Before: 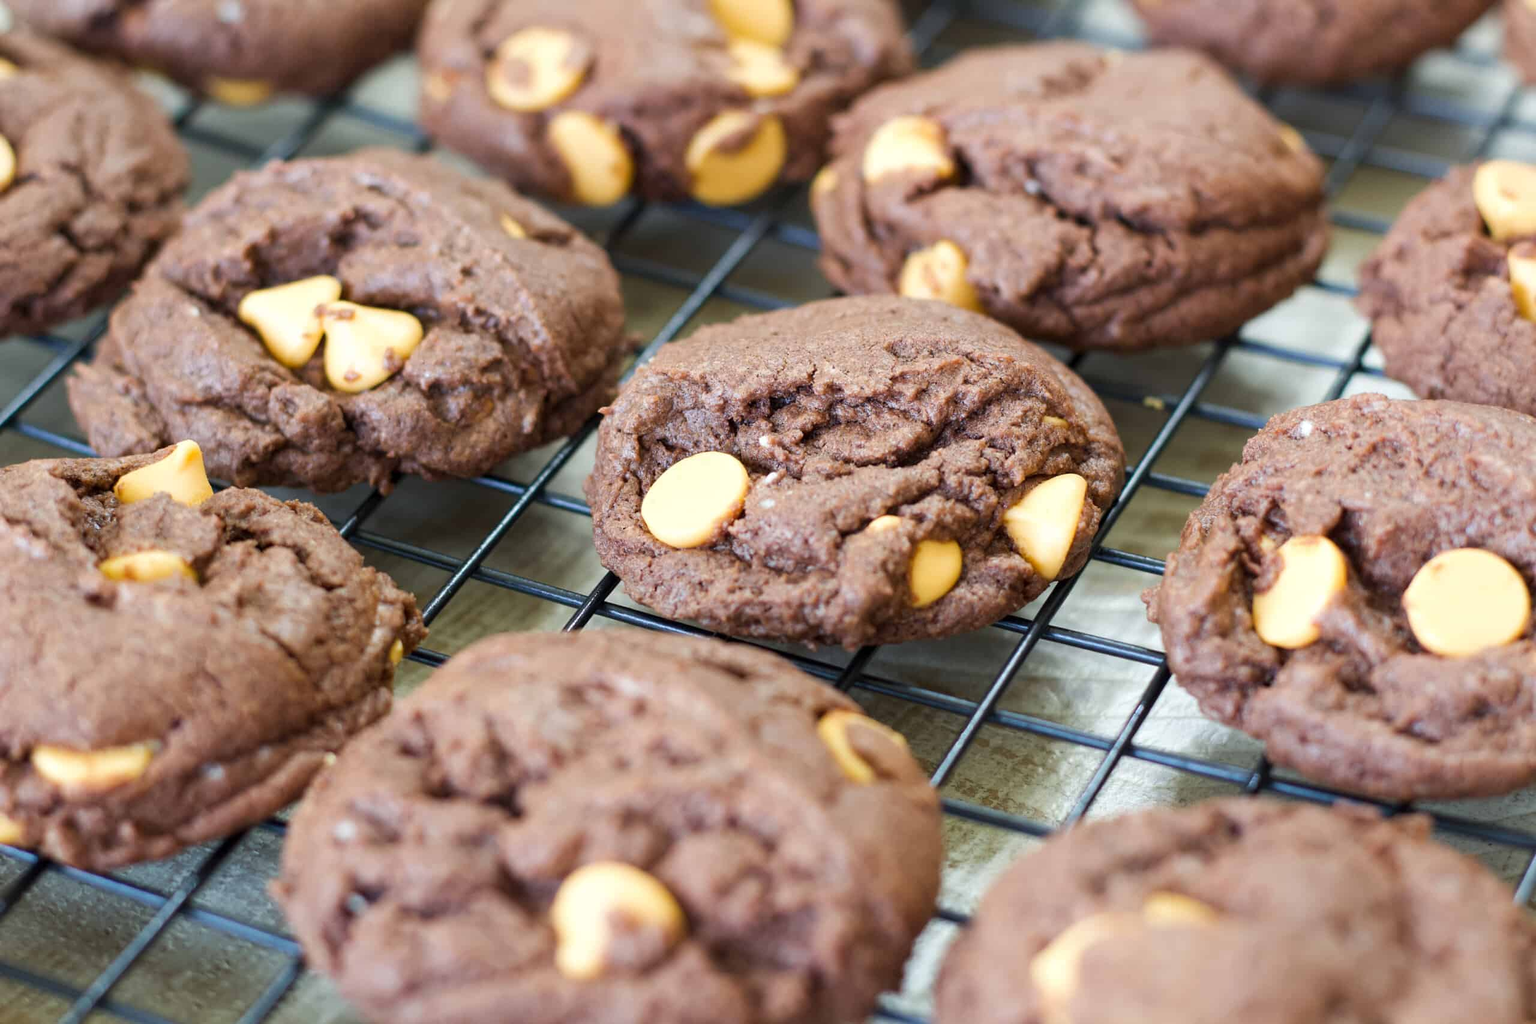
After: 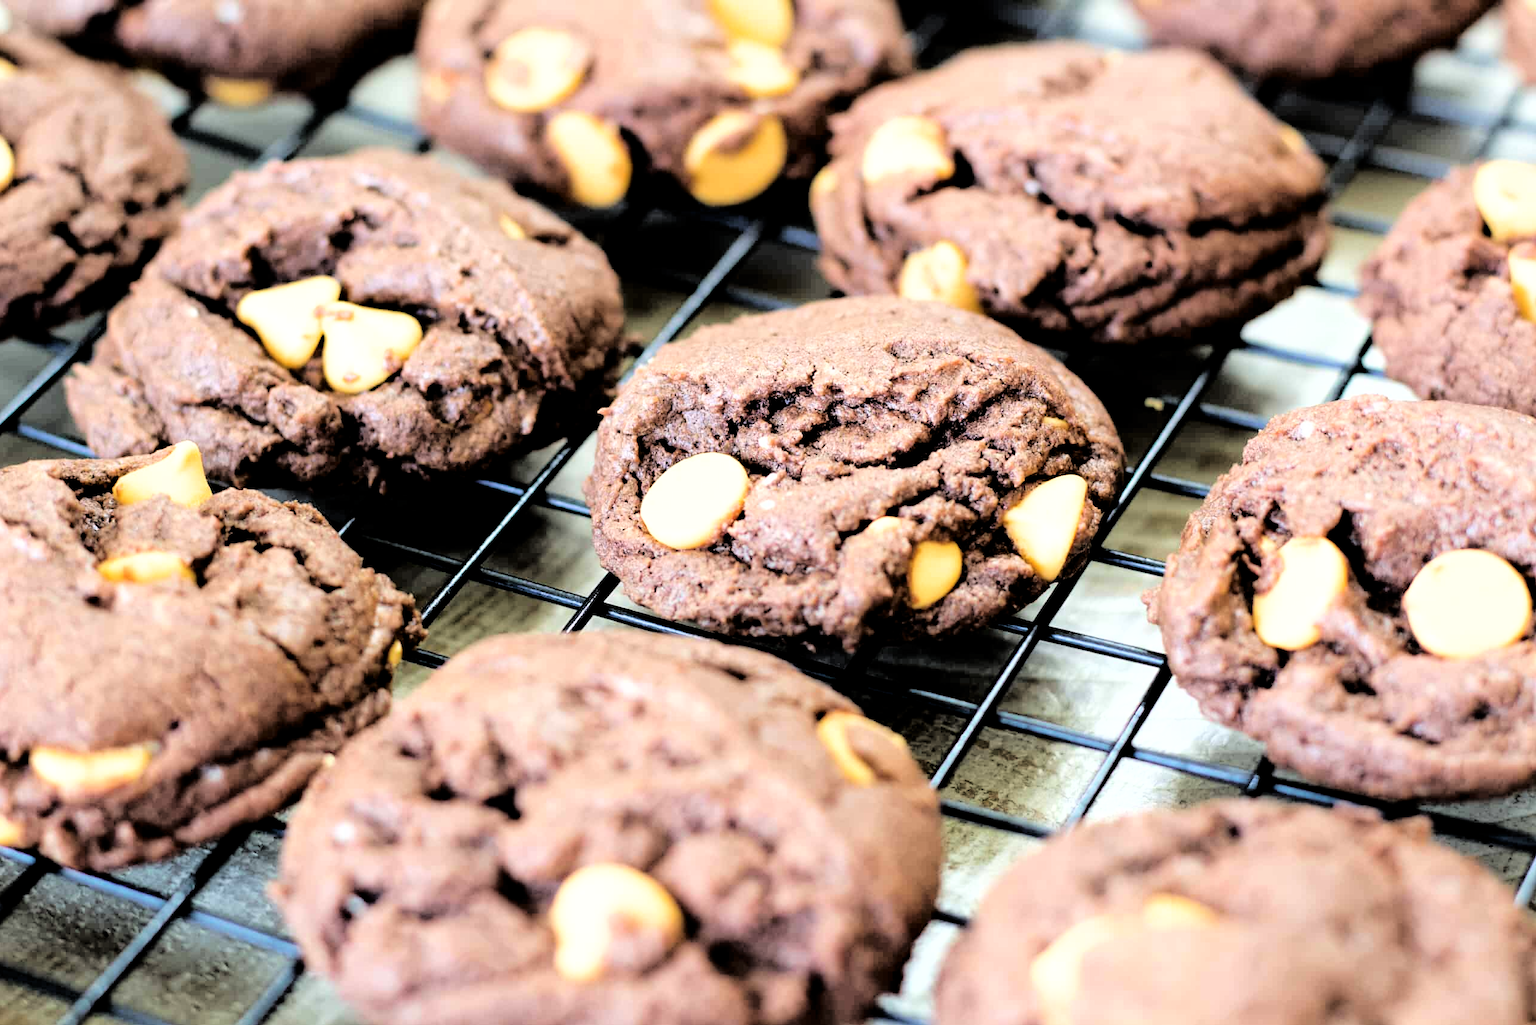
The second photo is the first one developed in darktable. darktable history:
fill light: exposure -2 EV, width 8.6
filmic rgb: middle gray luminance 13.55%, black relative exposure -1.97 EV, white relative exposure 3.1 EV, threshold 6 EV, target black luminance 0%, hardness 1.79, latitude 59.23%, contrast 1.728, highlights saturation mix 5%, shadows ↔ highlights balance -37.52%, add noise in highlights 0, color science v3 (2019), use custom middle-gray values true, iterations of high-quality reconstruction 0, contrast in highlights soft, enable highlight reconstruction true
exposure: black level correction -0.005, exposure 0.054 EV, compensate highlight preservation false
crop and rotate: left 0.126%
